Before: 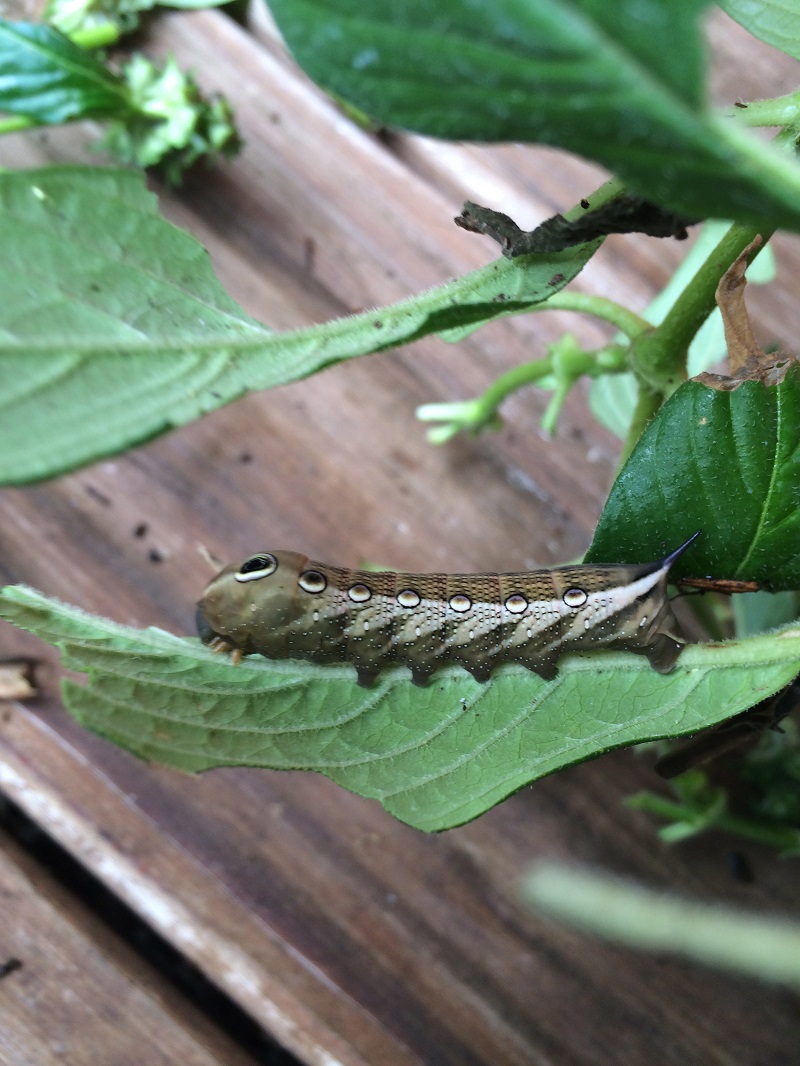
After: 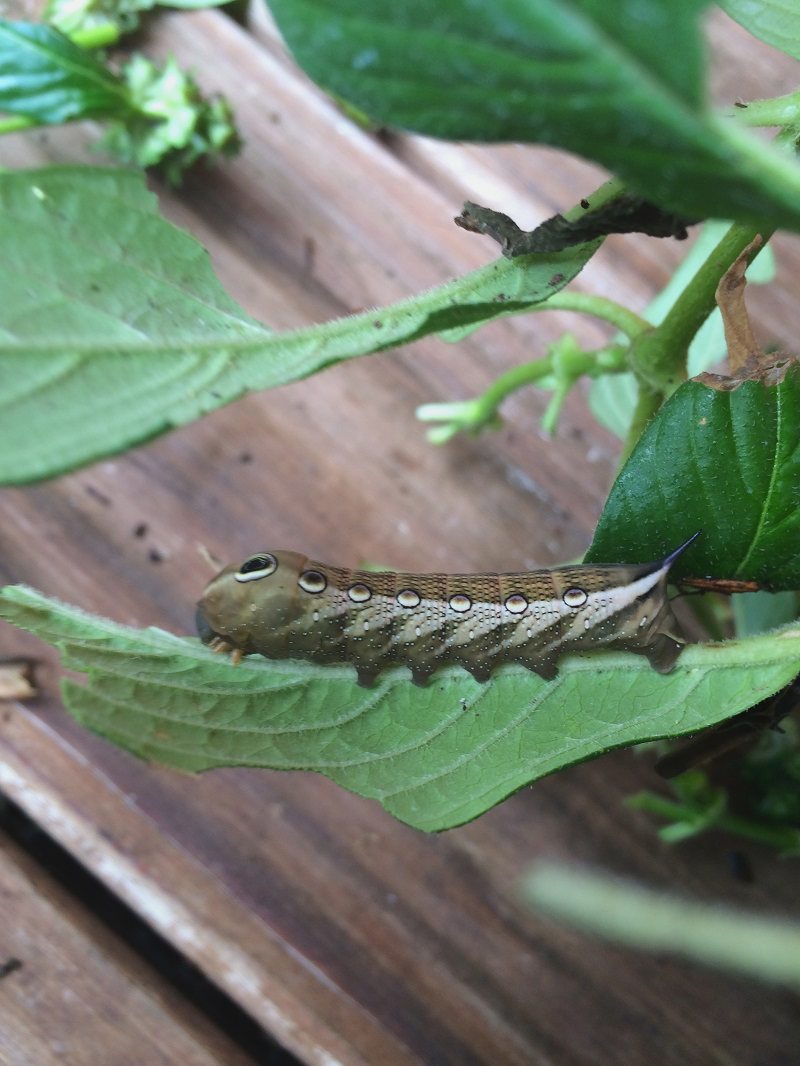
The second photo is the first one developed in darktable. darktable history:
tone equalizer: on, module defaults
contrast equalizer: y [[0.46, 0.454, 0.451, 0.451, 0.455, 0.46], [0.5 ×6], [0.5 ×6], [0 ×6], [0 ×6]]
